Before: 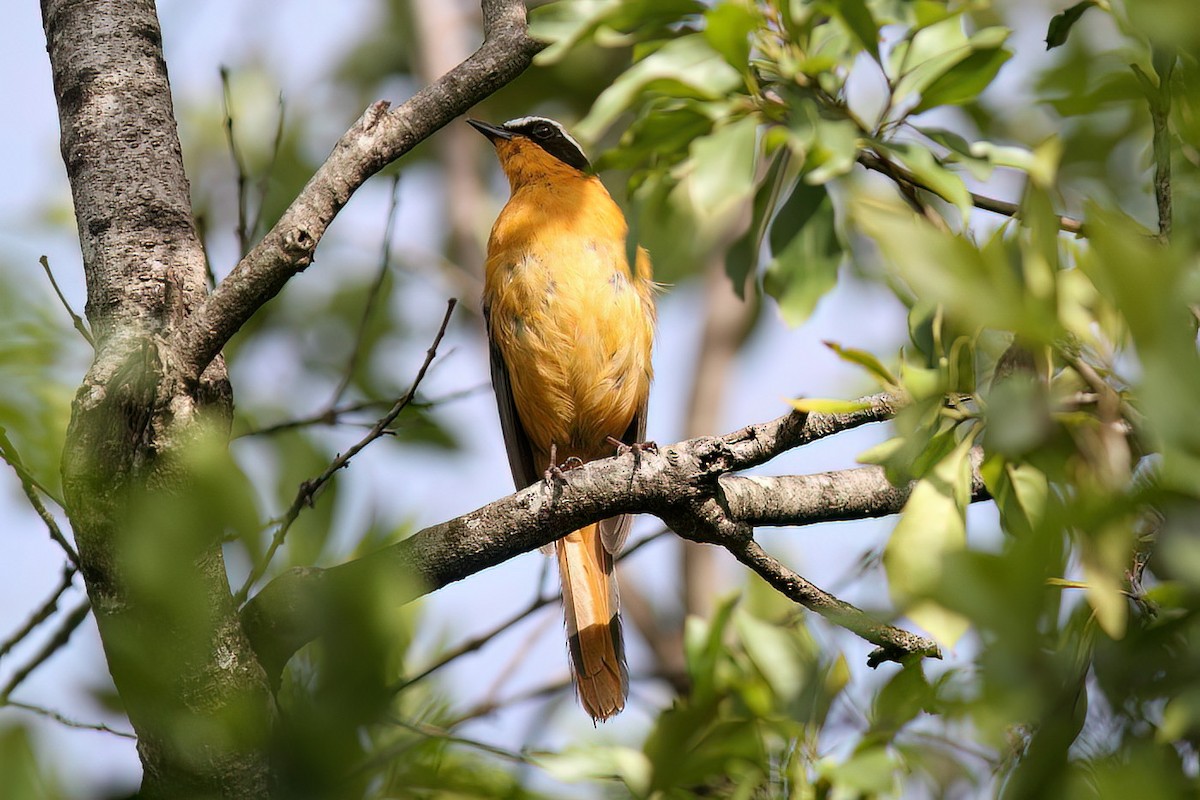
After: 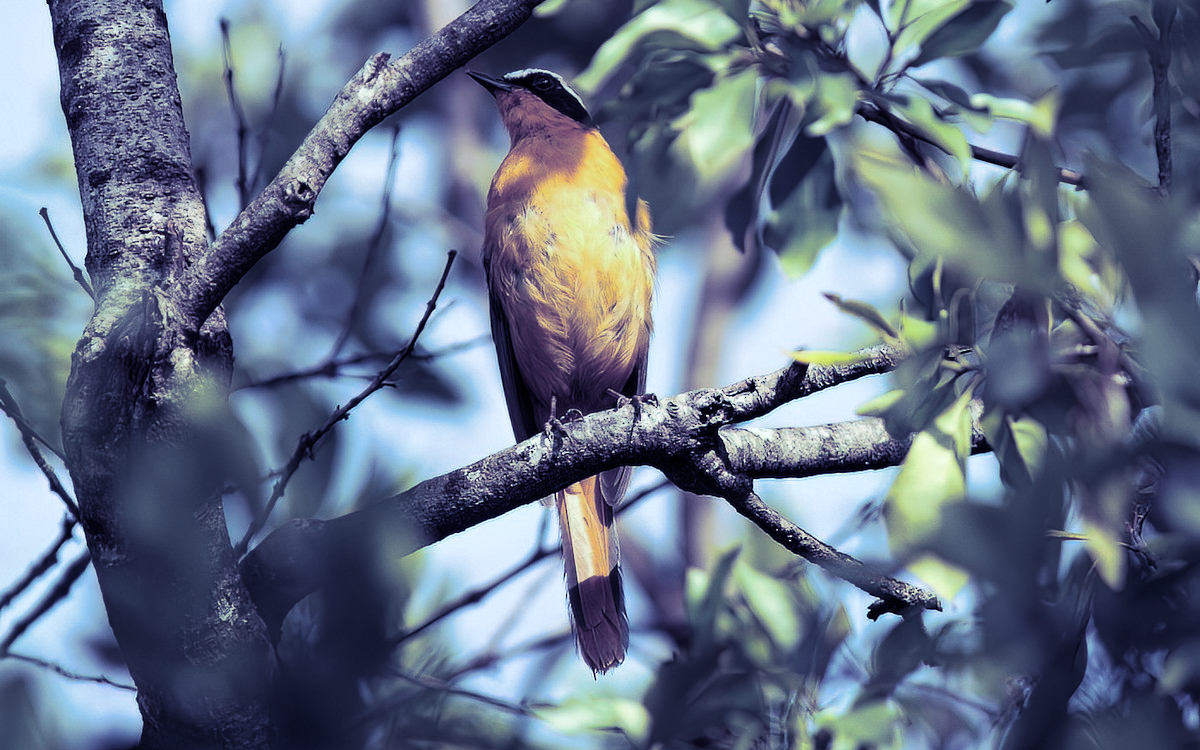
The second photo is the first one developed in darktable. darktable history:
crop and rotate: top 6.25%
split-toning: shadows › hue 242.67°, shadows › saturation 0.733, highlights › hue 45.33°, highlights › saturation 0.667, balance -53.304, compress 21.15%
color correction: highlights a* -11.71, highlights b* -15.58
